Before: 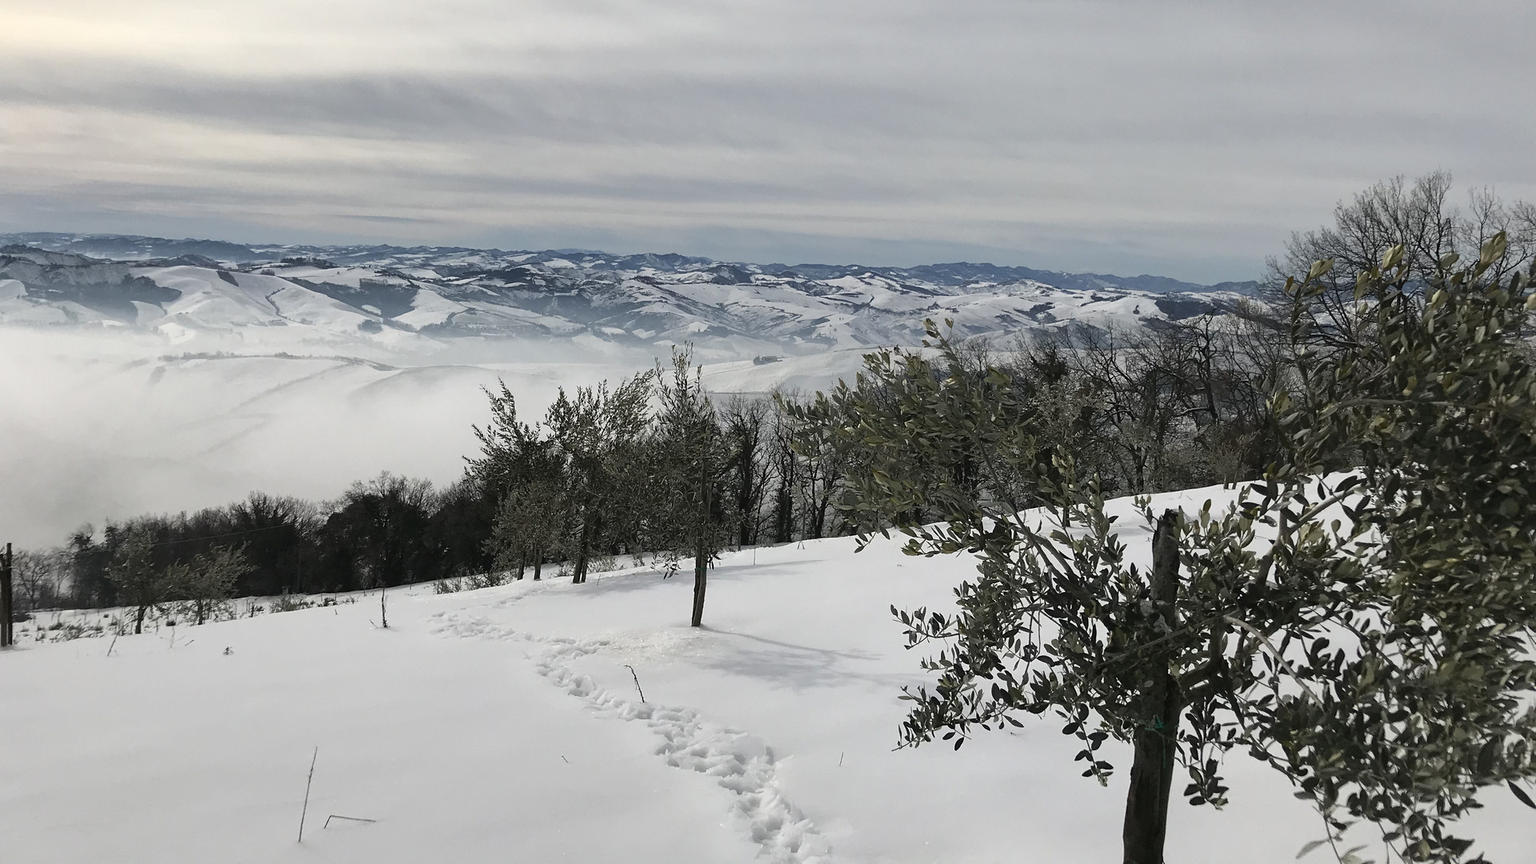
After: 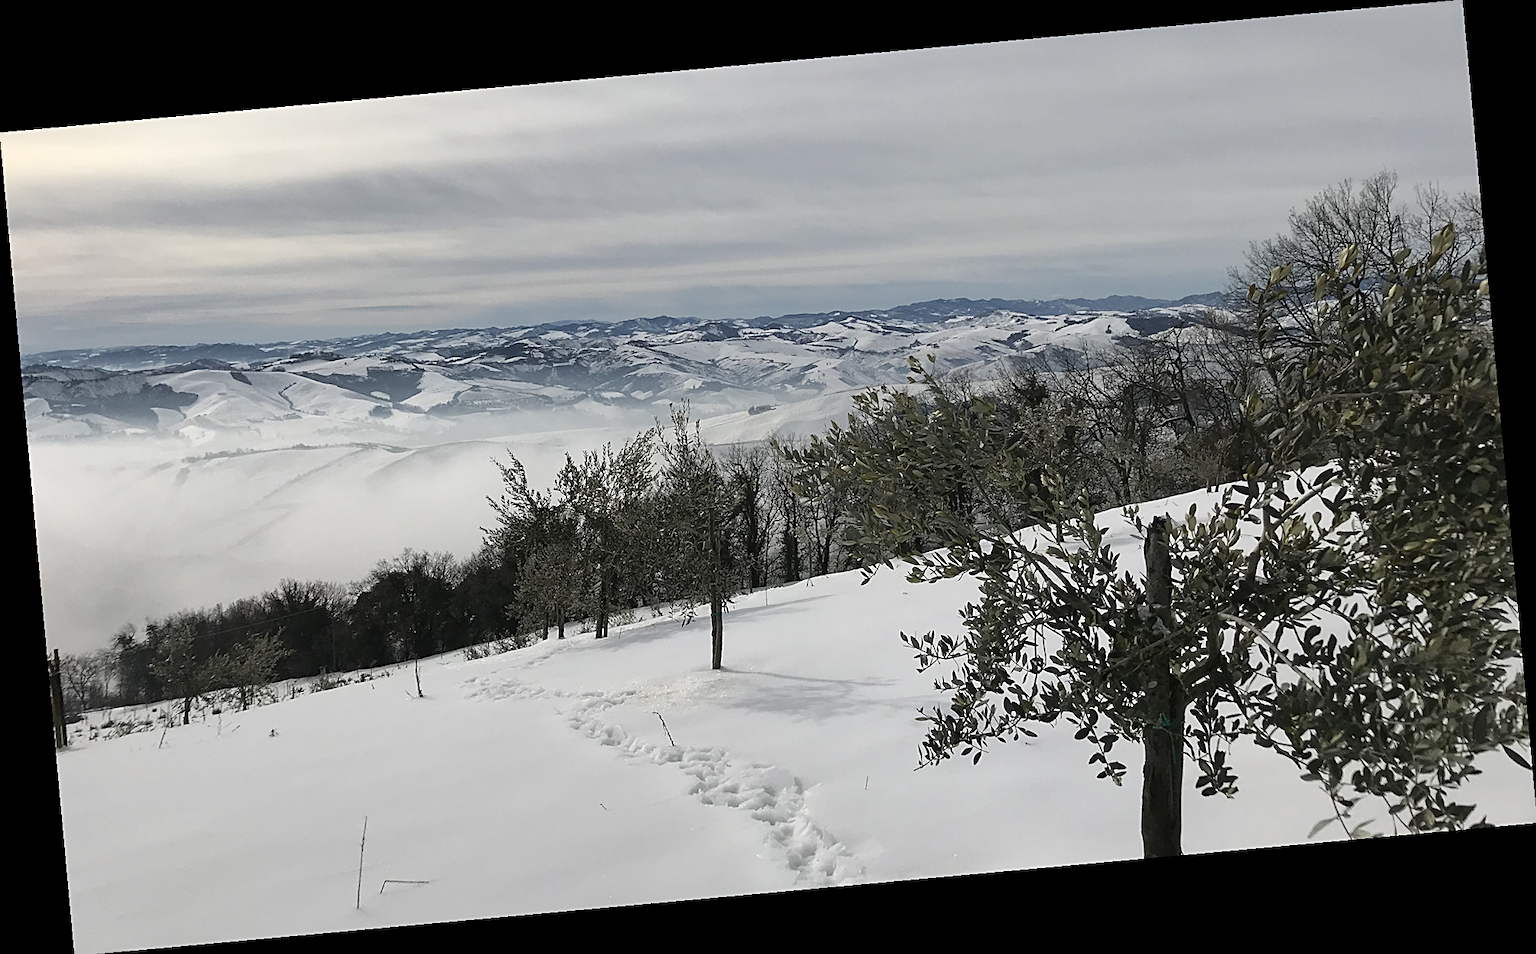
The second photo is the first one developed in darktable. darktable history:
sharpen: on, module defaults
rotate and perspective: rotation -5.2°, automatic cropping off
